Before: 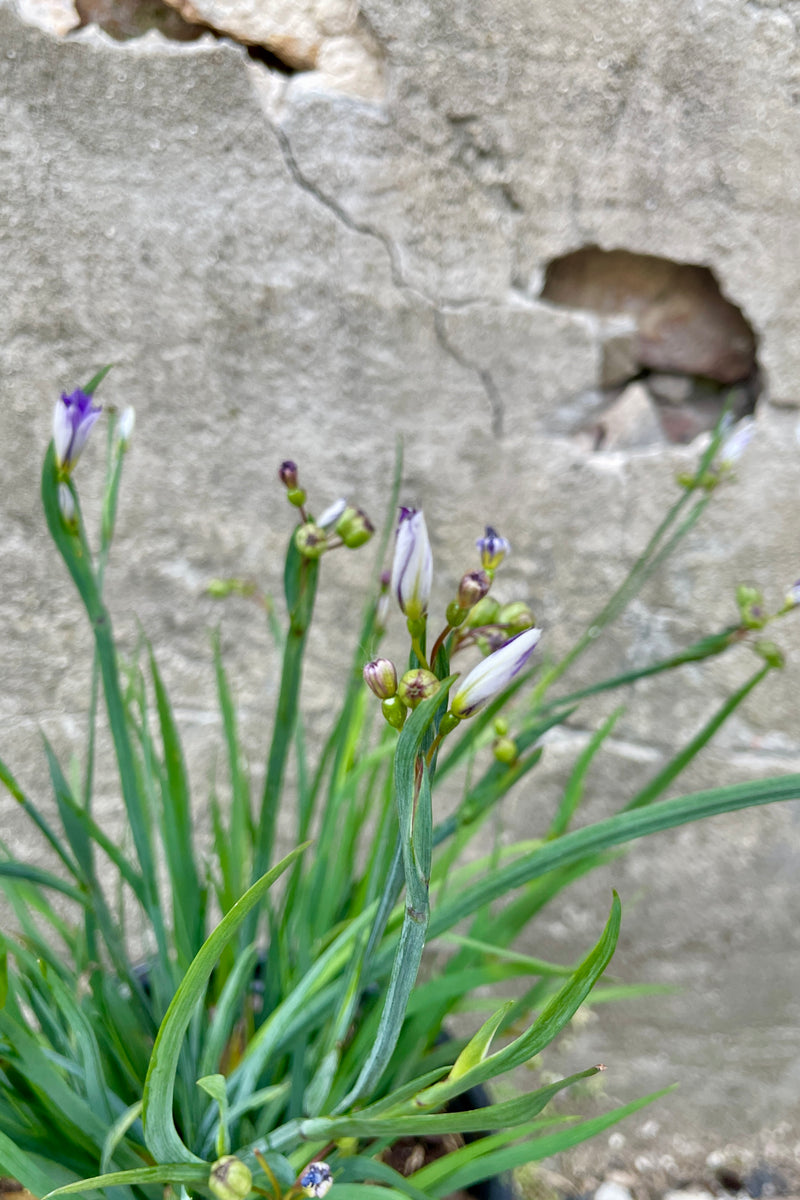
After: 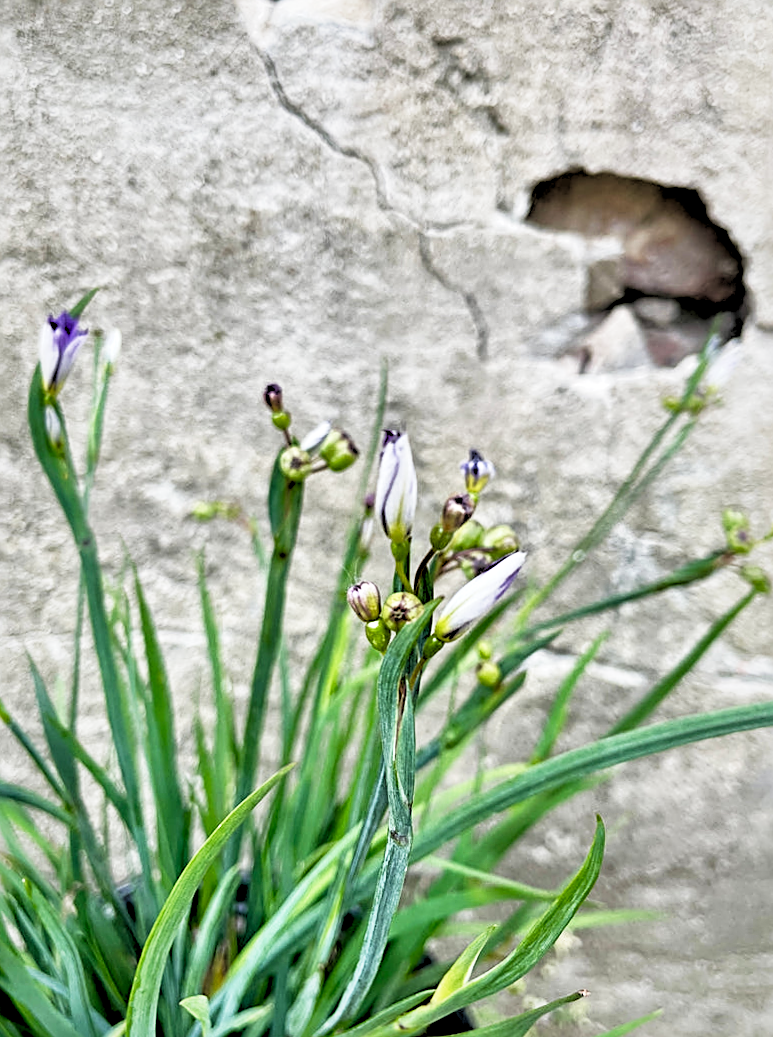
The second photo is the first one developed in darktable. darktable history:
sharpen: radius 2.543, amount 0.636
exposure: exposure -0.04 EV, compensate highlight preservation false
rotate and perspective: rotation 0.192°, lens shift (horizontal) -0.015, crop left 0.005, crop right 0.996, crop top 0.006, crop bottom 0.99
local contrast: mode bilateral grid, contrast 20, coarseness 100, detail 150%, midtone range 0.2
crop: left 1.507%, top 6.147%, right 1.379%, bottom 6.637%
rgb levels: levels [[0.034, 0.472, 0.904], [0, 0.5, 1], [0, 0.5, 1]]
base curve: curves: ch0 [(0, 0) (0.088, 0.125) (0.176, 0.251) (0.354, 0.501) (0.613, 0.749) (1, 0.877)], preserve colors none
